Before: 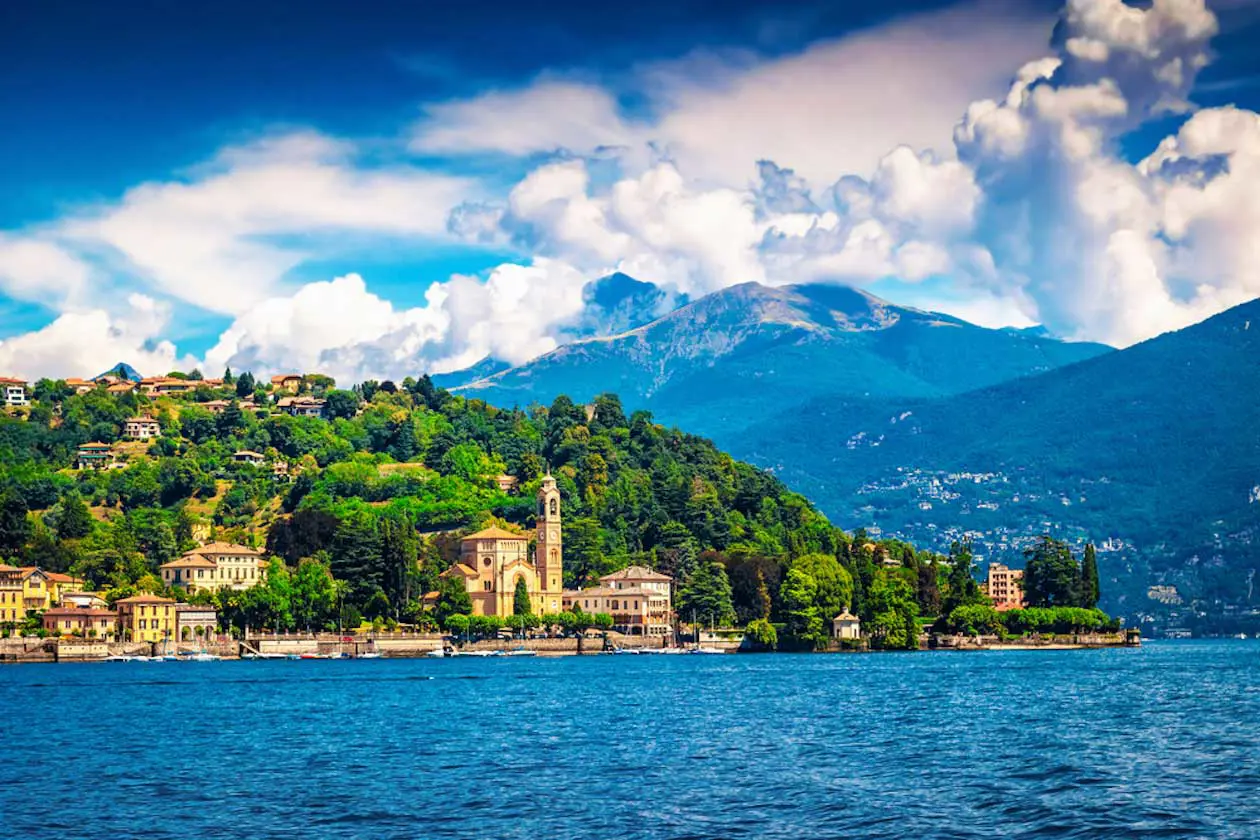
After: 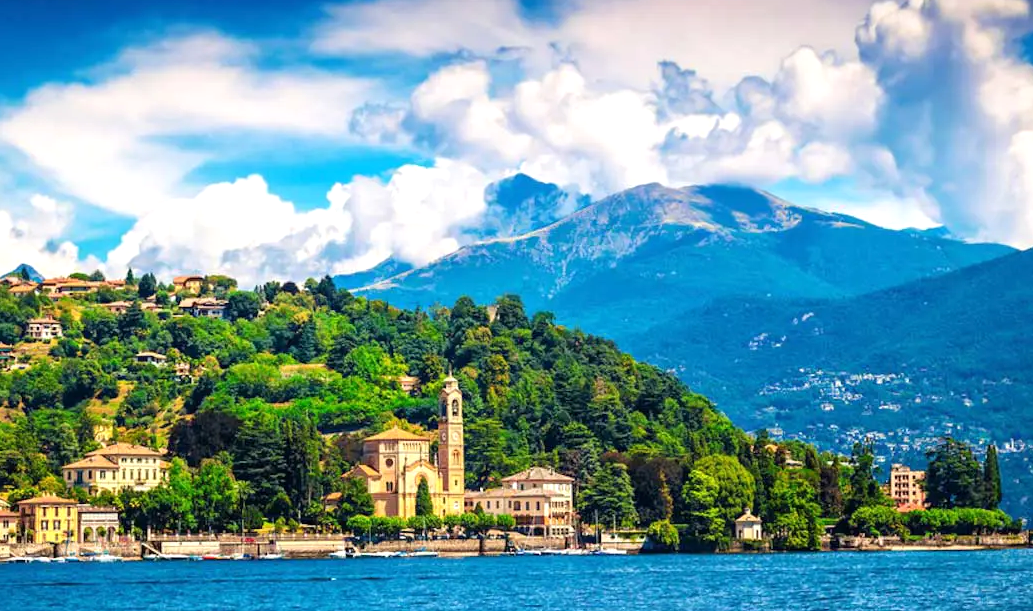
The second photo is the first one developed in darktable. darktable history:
crop: left 7.856%, top 11.836%, right 10.12%, bottom 15.387%
exposure: exposure 0.2 EV, compensate highlight preservation false
tone equalizer: on, module defaults
